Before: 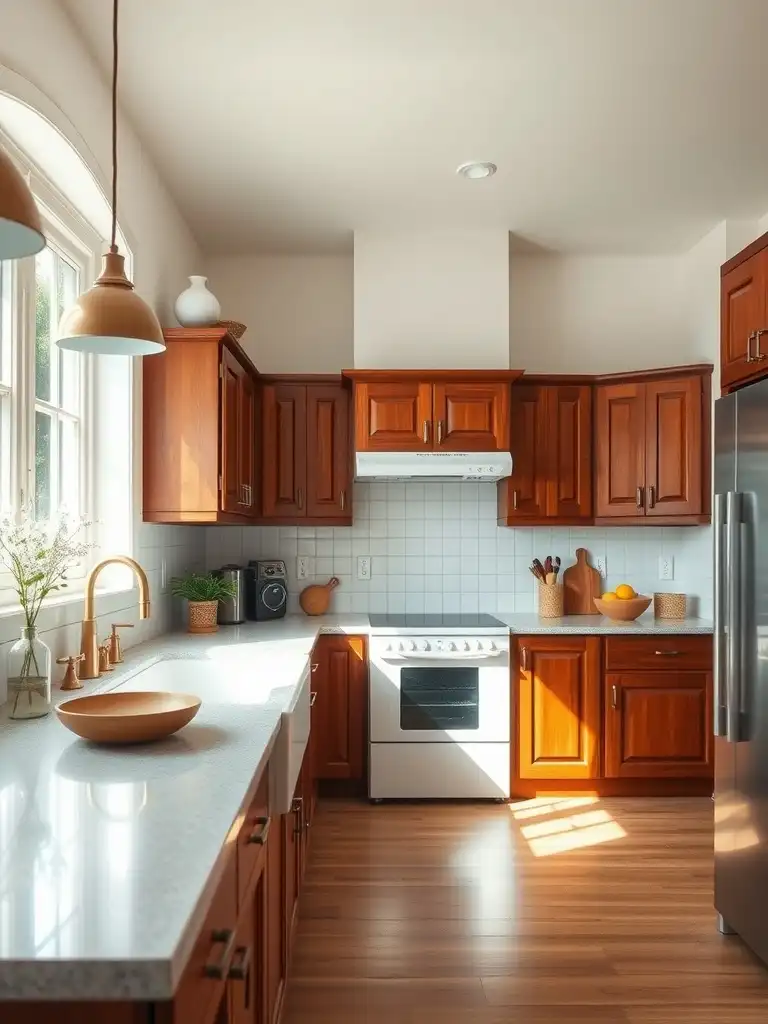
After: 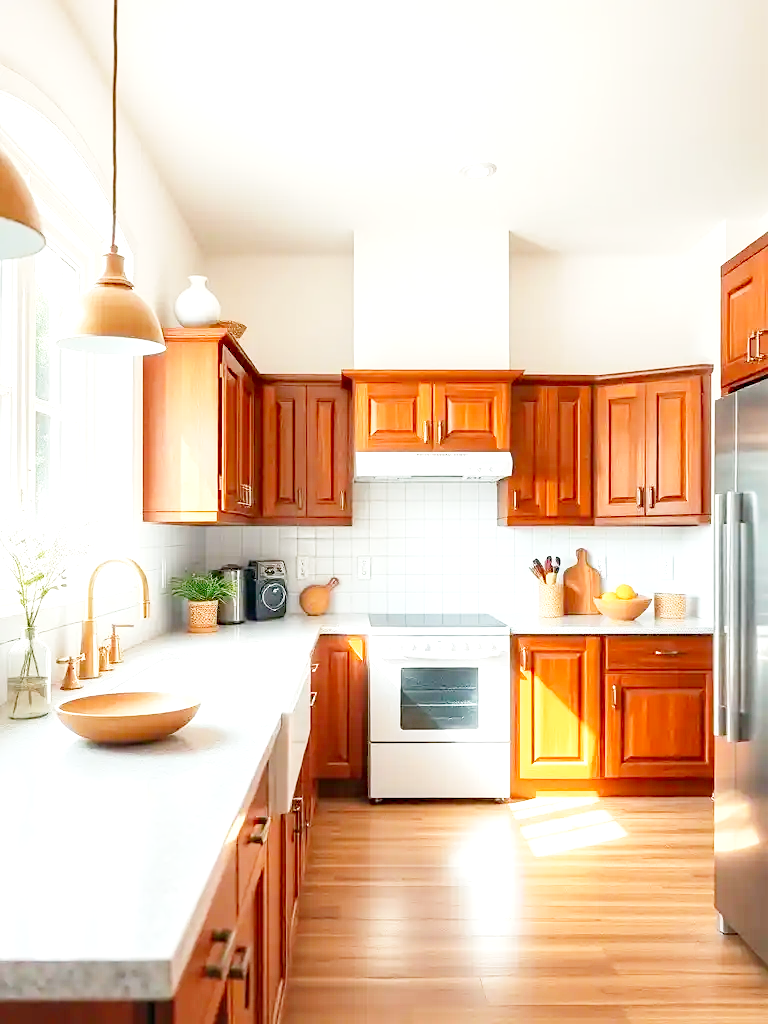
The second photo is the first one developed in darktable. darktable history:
base curve: curves: ch0 [(0, 0) (0.008, 0.007) (0.022, 0.029) (0.048, 0.089) (0.092, 0.197) (0.191, 0.399) (0.275, 0.534) (0.357, 0.65) (0.477, 0.78) (0.542, 0.833) (0.799, 0.973) (1, 1)], fusion 1, preserve colors none
color calibration: illuminant same as pipeline (D50), x 0.345, y 0.358, temperature 4979.27 K
sharpen: amount 0.201
exposure: black level correction 0, exposure 0.499 EV, compensate exposure bias true, compensate highlight preservation false
